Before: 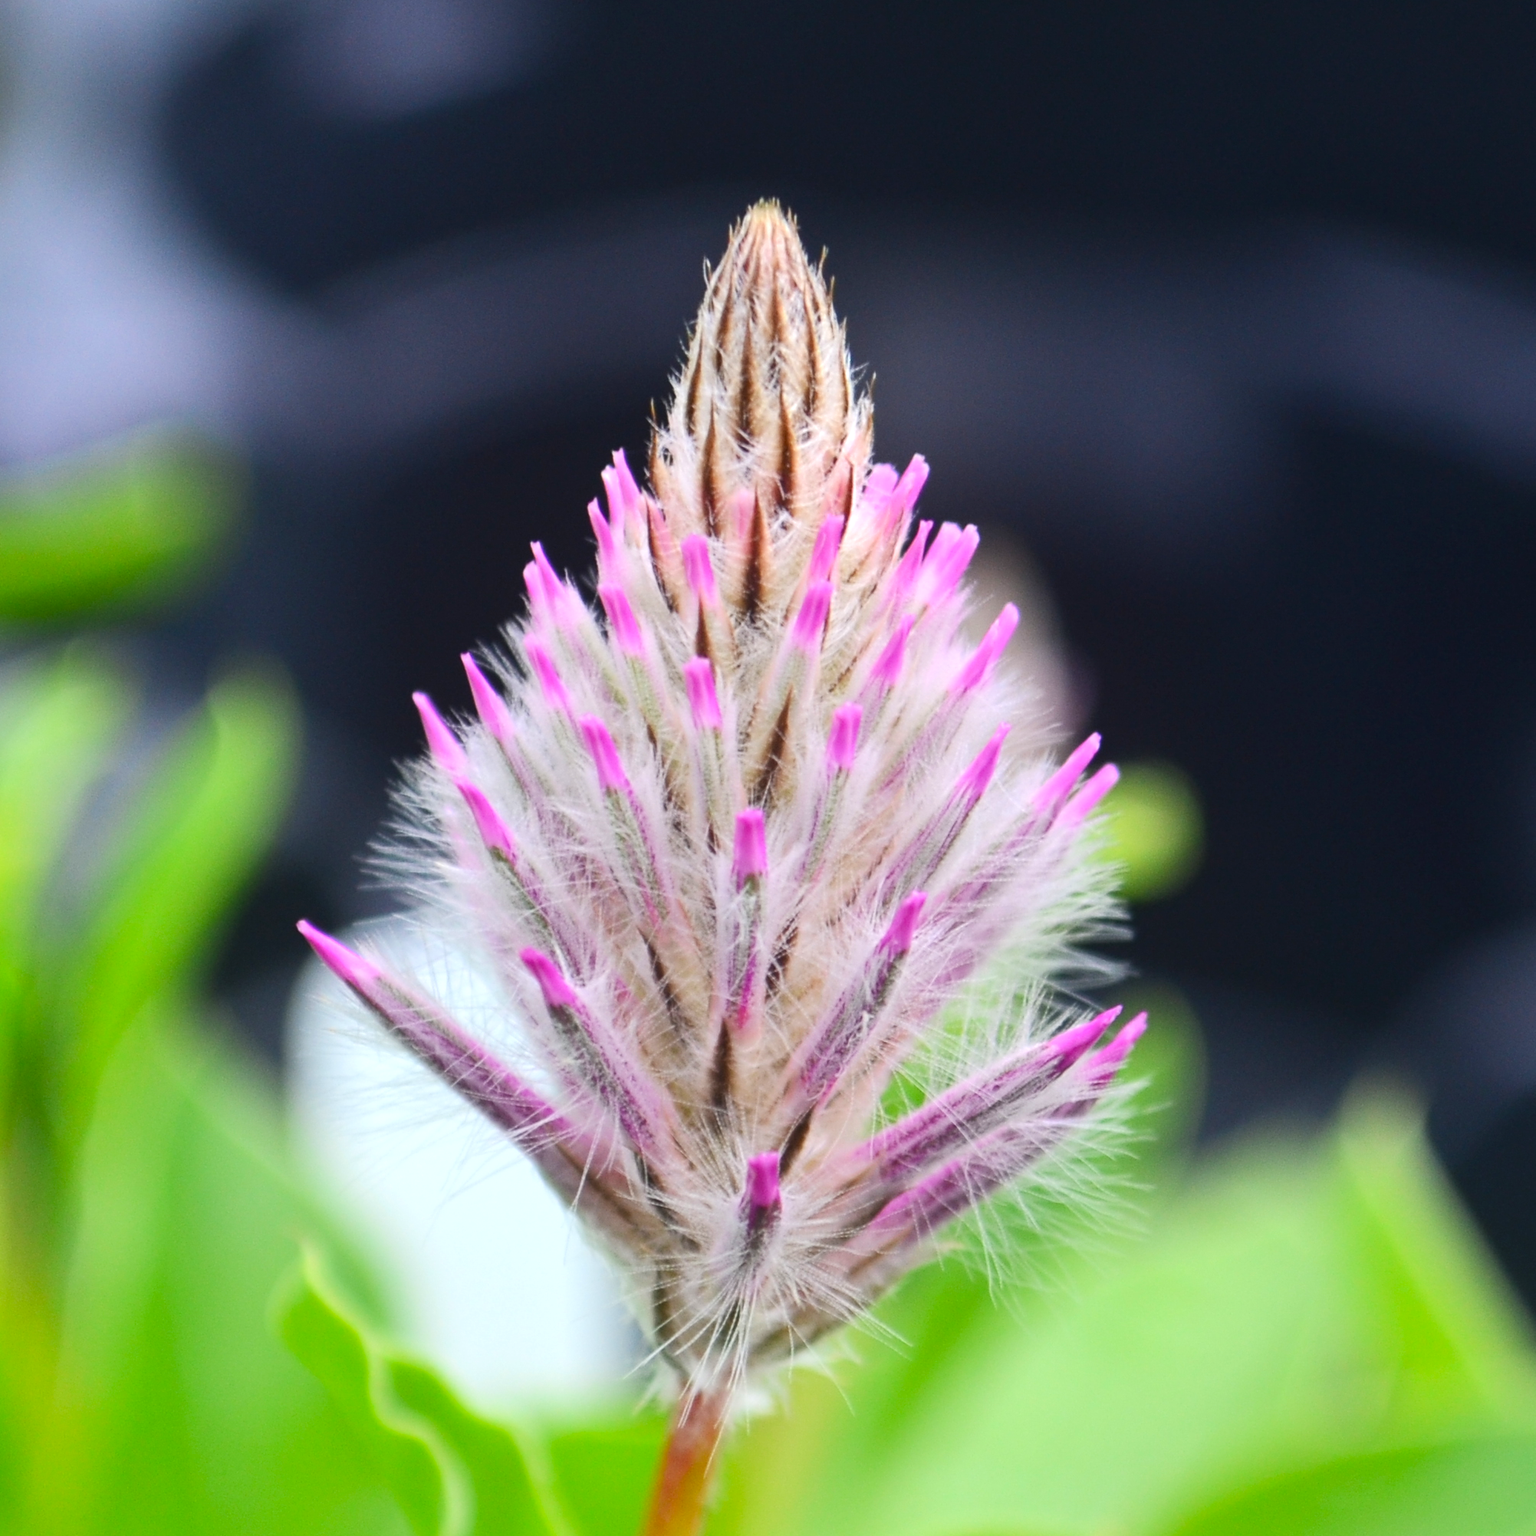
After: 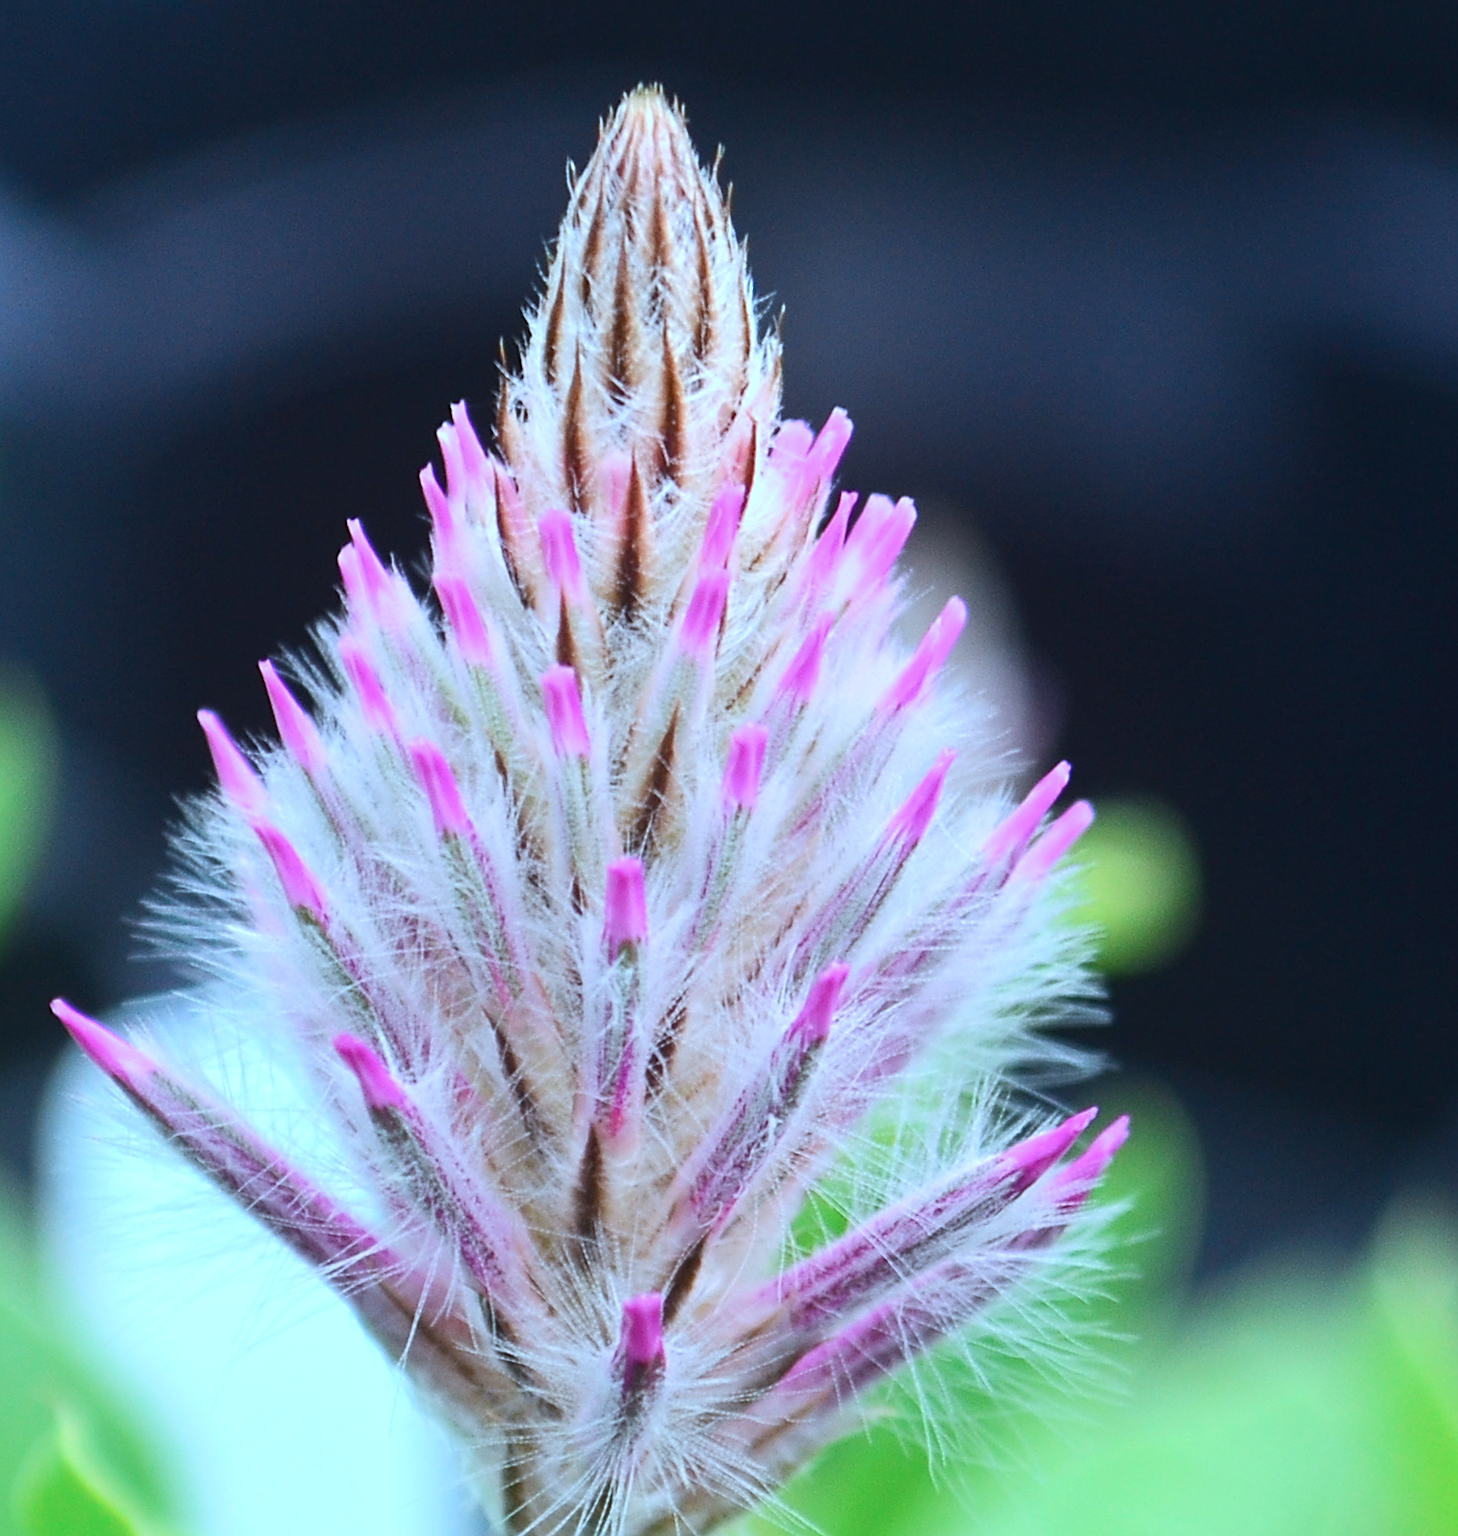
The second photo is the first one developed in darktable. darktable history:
sharpen: on, module defaults
color correction: highlights a* -9.35, highlights b* -23.15
crop: left 16.768%, top 8.653%, right 8.362%, bottom 12.485%
